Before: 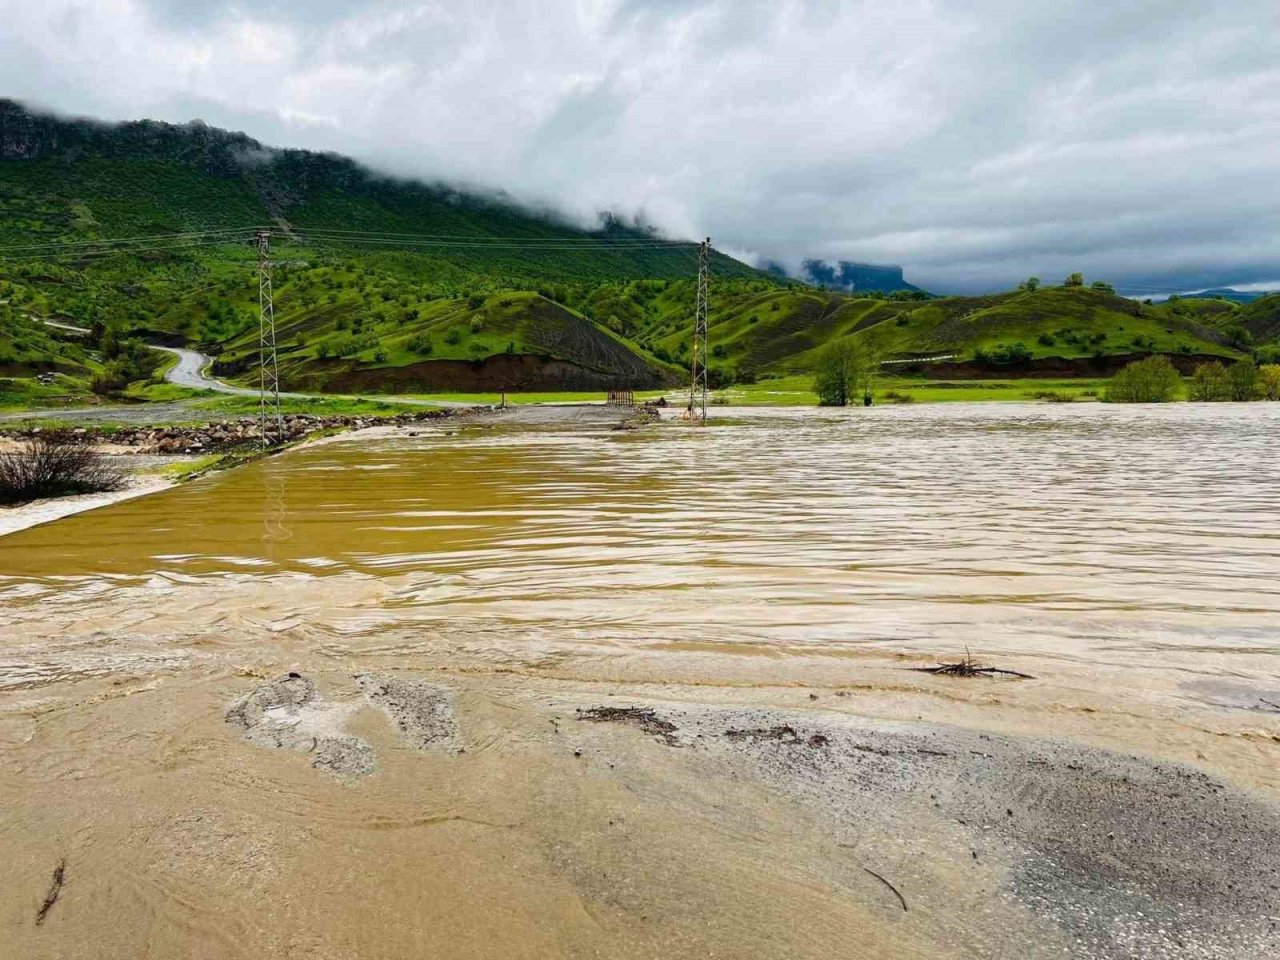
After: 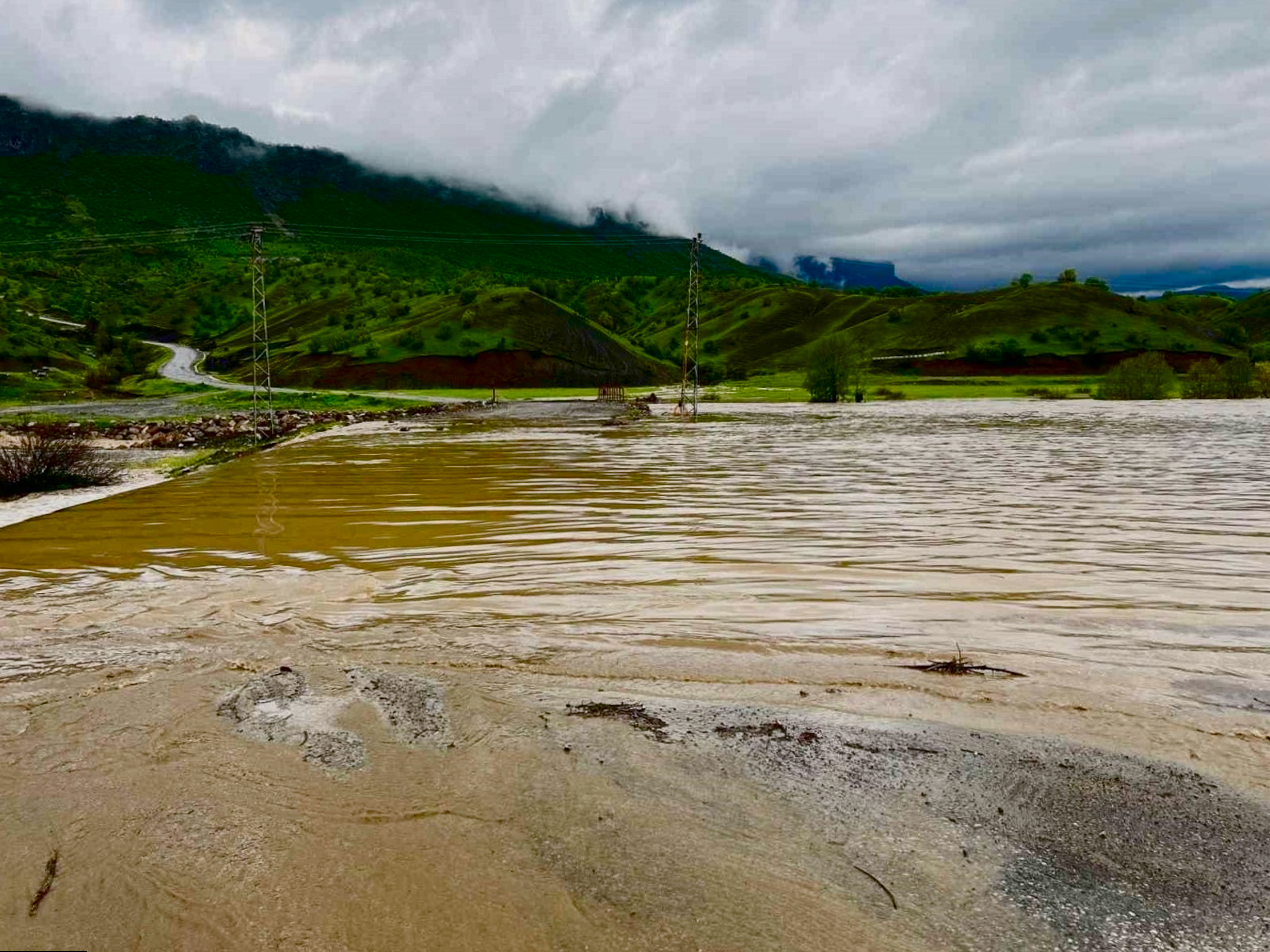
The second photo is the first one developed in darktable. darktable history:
color balance rgb: shadows lift › chroma 1%, shadows lift › hue 113°, highlights gain › chroma 0.2%, highlights gain › hue 333°, perceptual saturation grading › global saturation 20%, perceptual saturation grading › highlights -50%, perceptual saturation grading › shadows 25%, contrast -10%
contrast brightness saturation: contrast 0.13, brightness -0.24, saturation 0.14
rotate and perspective: rotation 0.192°, lens shift (horizontal) -0.015, crop left 0.005, crop right 0.996, crop top 0.006, crop bottom 0.99
